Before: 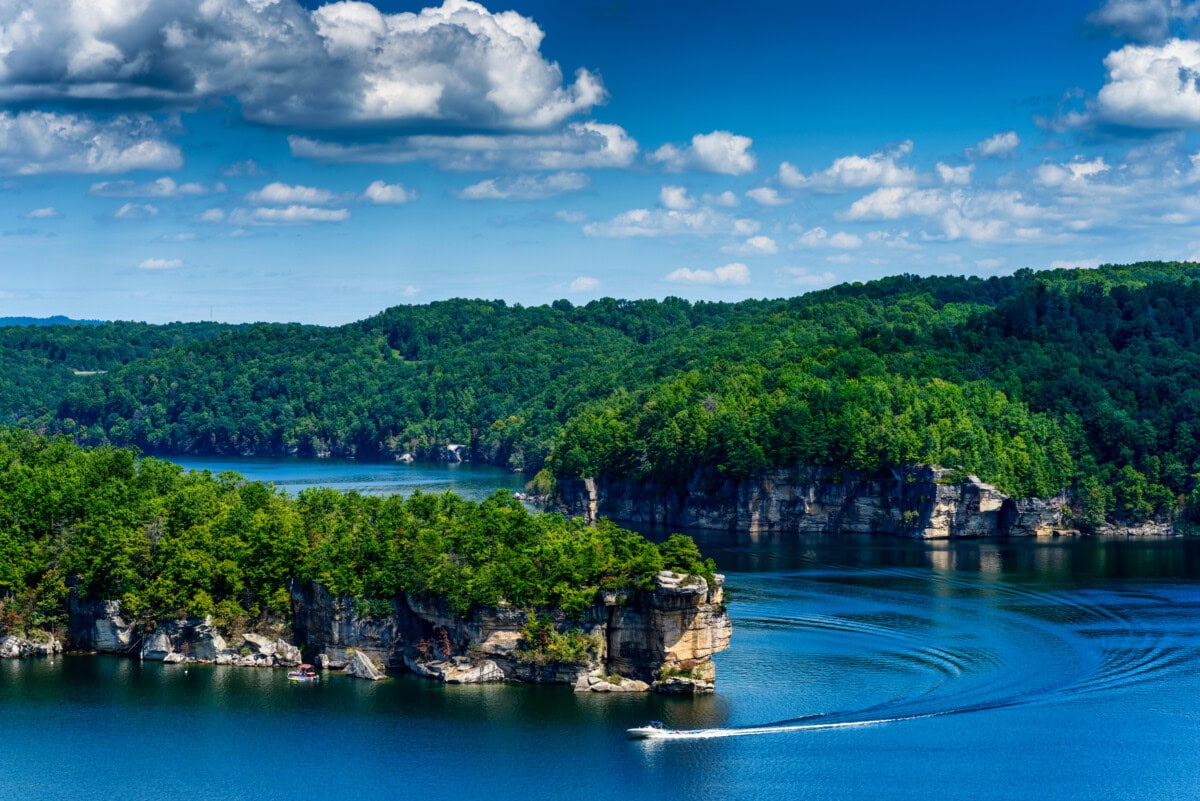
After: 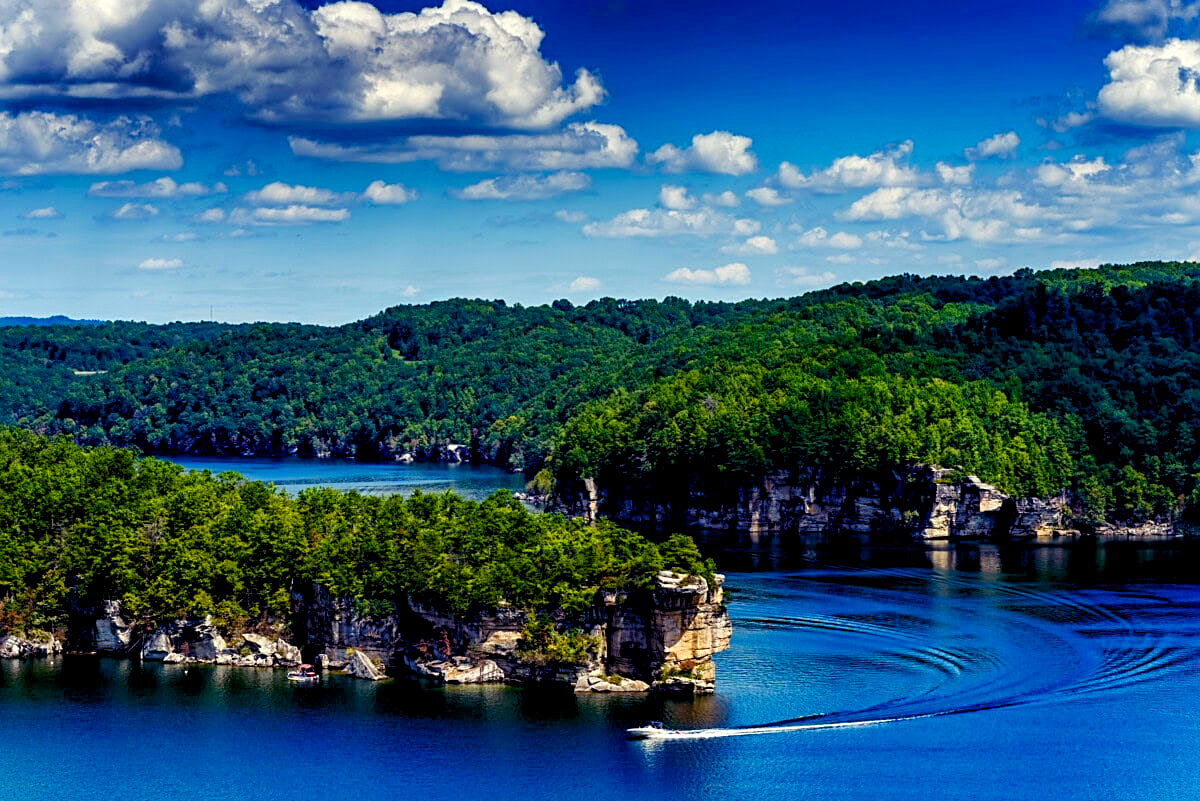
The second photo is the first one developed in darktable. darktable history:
local contrast: mode bilateral grid, contrast 10, coarseness 25, detail 115%, midtone range 0.2
haze removal: compatibility mode true, adaptive false
sharpen: on, module defaults
color balance rgb: shadows lift › luminance -21.66%, shadows lift › chroma 8.98%, shadows lift › hue 283.37°, power › chroma 1.05%, power › hue 25.59°, highlights gain › luminance 6.08%, highlights gain › chroma 2.55%, highlights gain › hue 90°, global offset › luminance -0.87%, perceptual saturation grading › global saturation 25%, perceptual saturation grading › highlights -28.39%, perceptual saturation grading › shadows 33.98%
